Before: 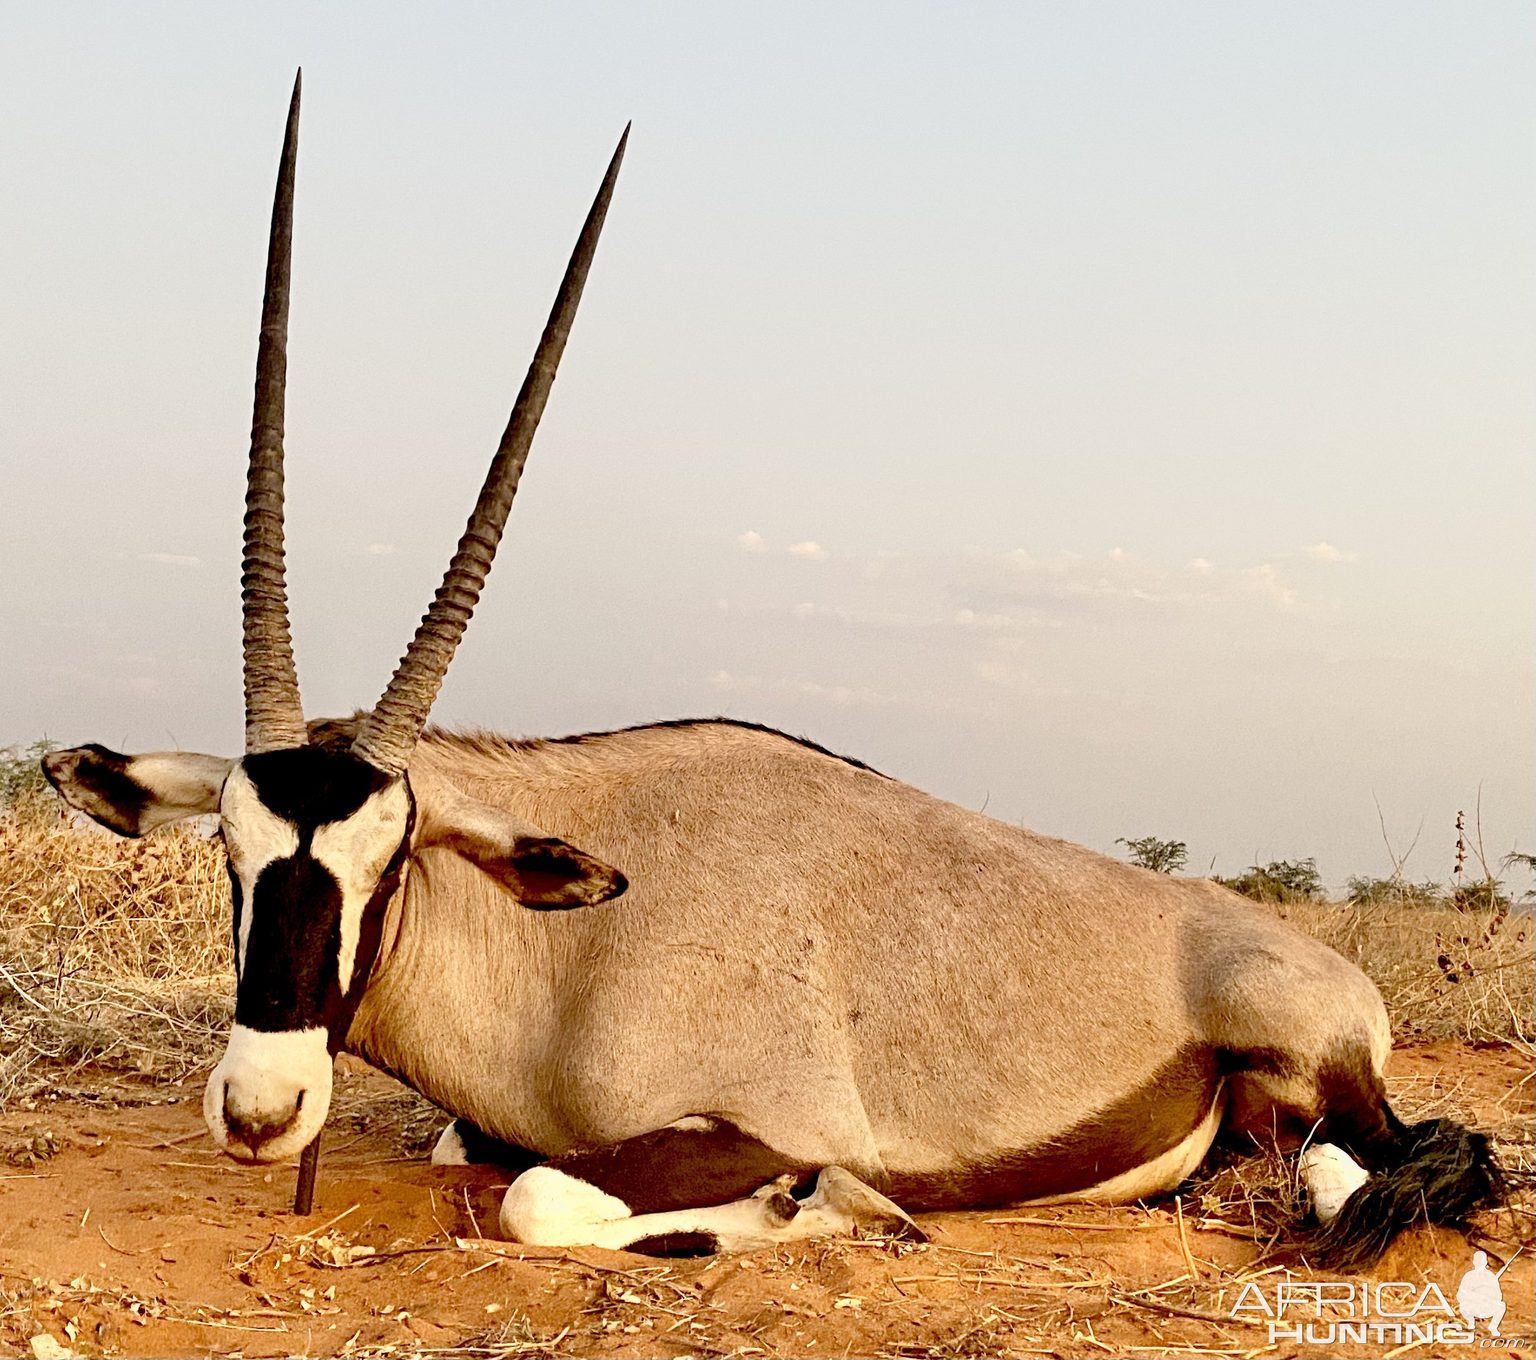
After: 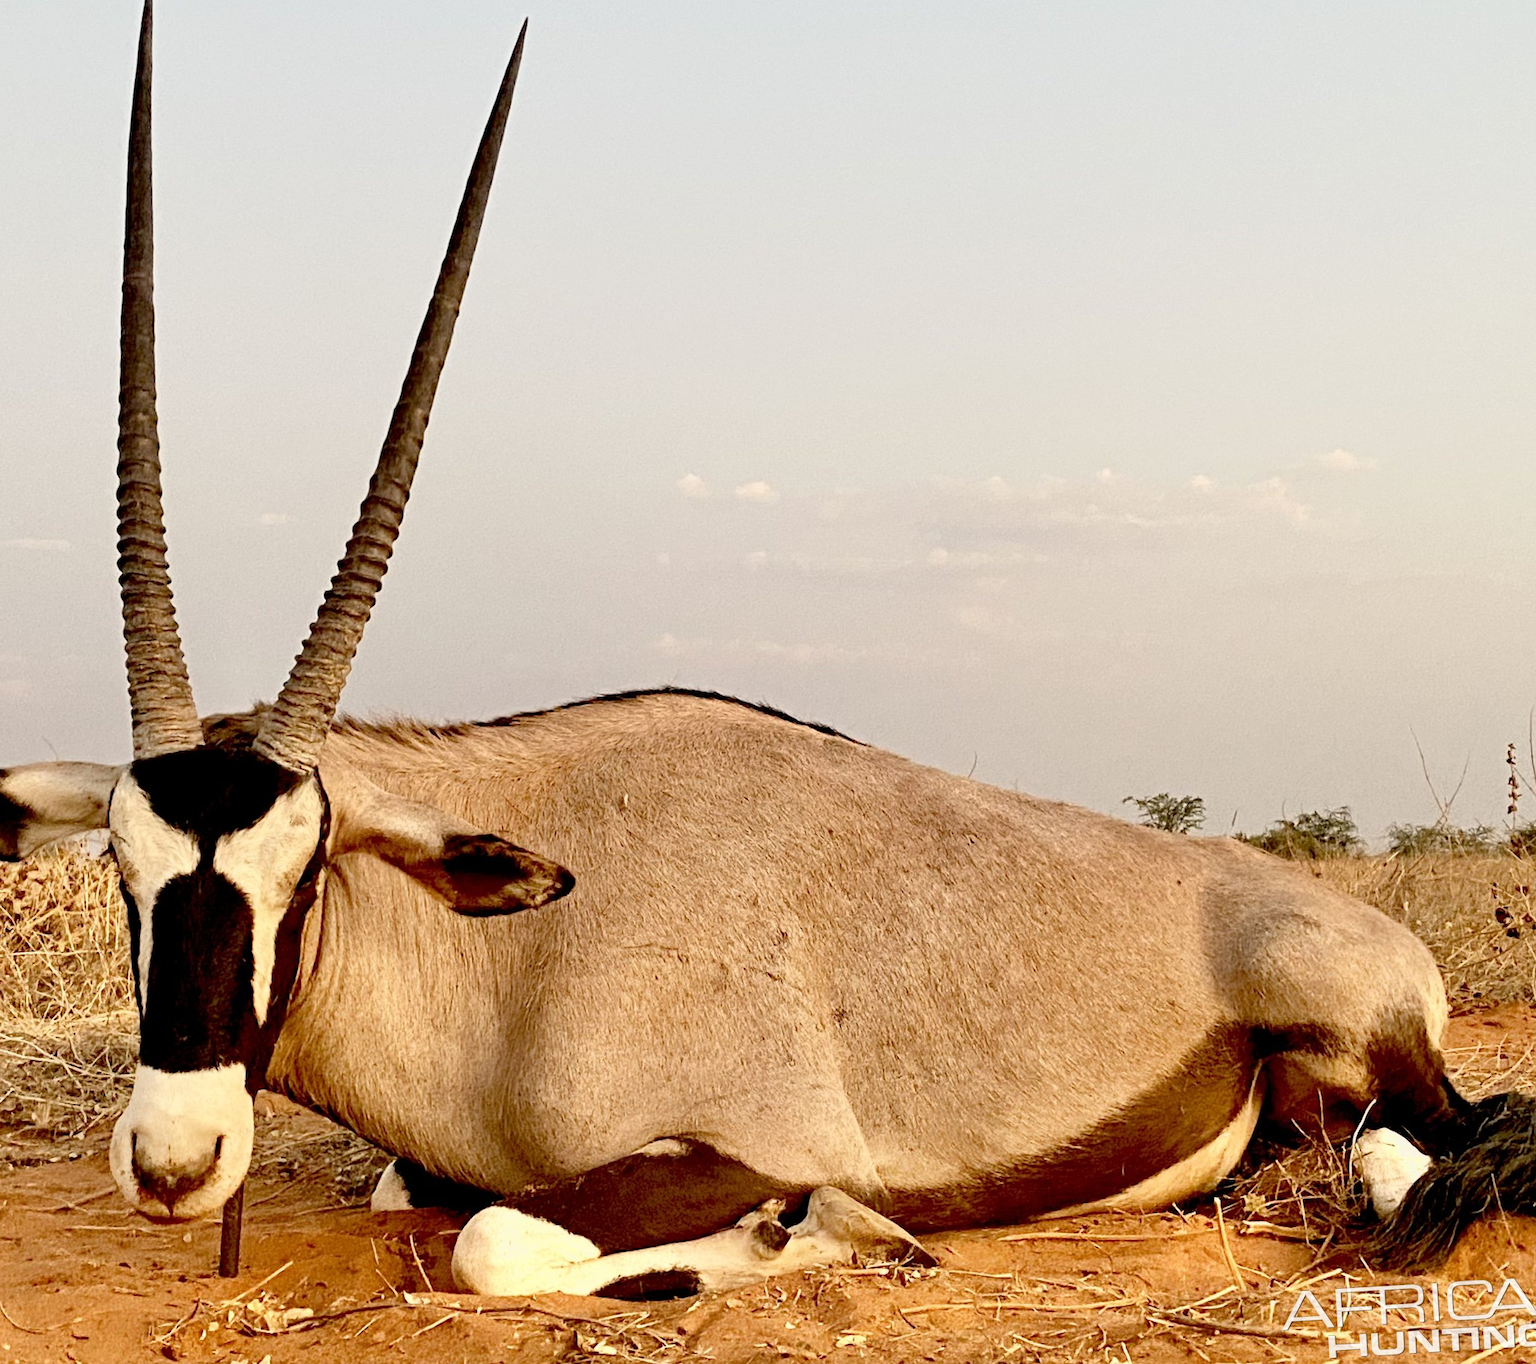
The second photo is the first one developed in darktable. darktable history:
tone curve: preserve colors none
crop and rotate: angle 3.35°, left 5.987%, top 5.708%
shadows and highlights: shadows 4.22, highlights -17.73, soften with gaussian
